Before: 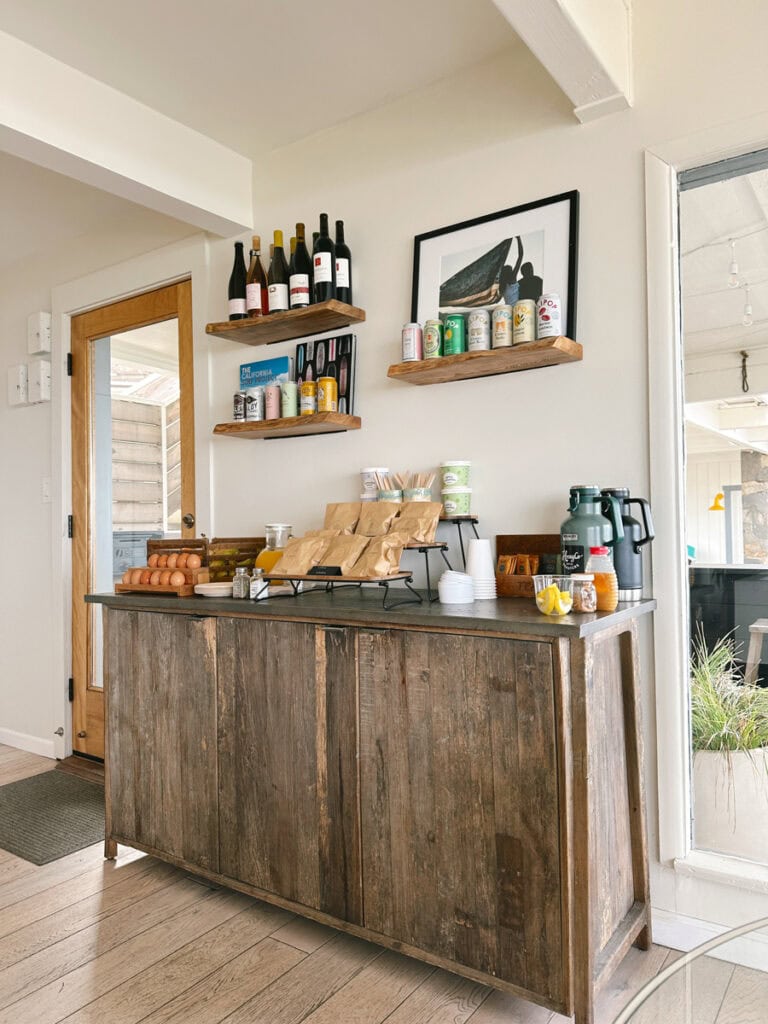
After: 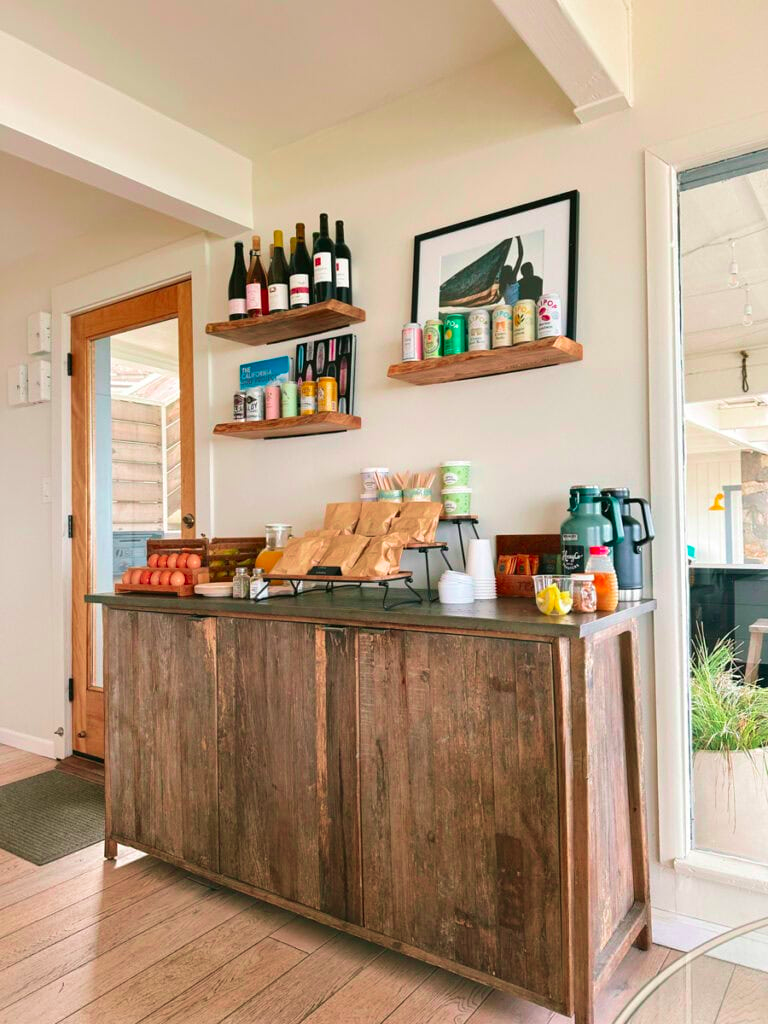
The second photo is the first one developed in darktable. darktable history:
color contrast: green-magenta contrast 1.73, blue-yellow contrast 1.15
velvia: strength 40%
